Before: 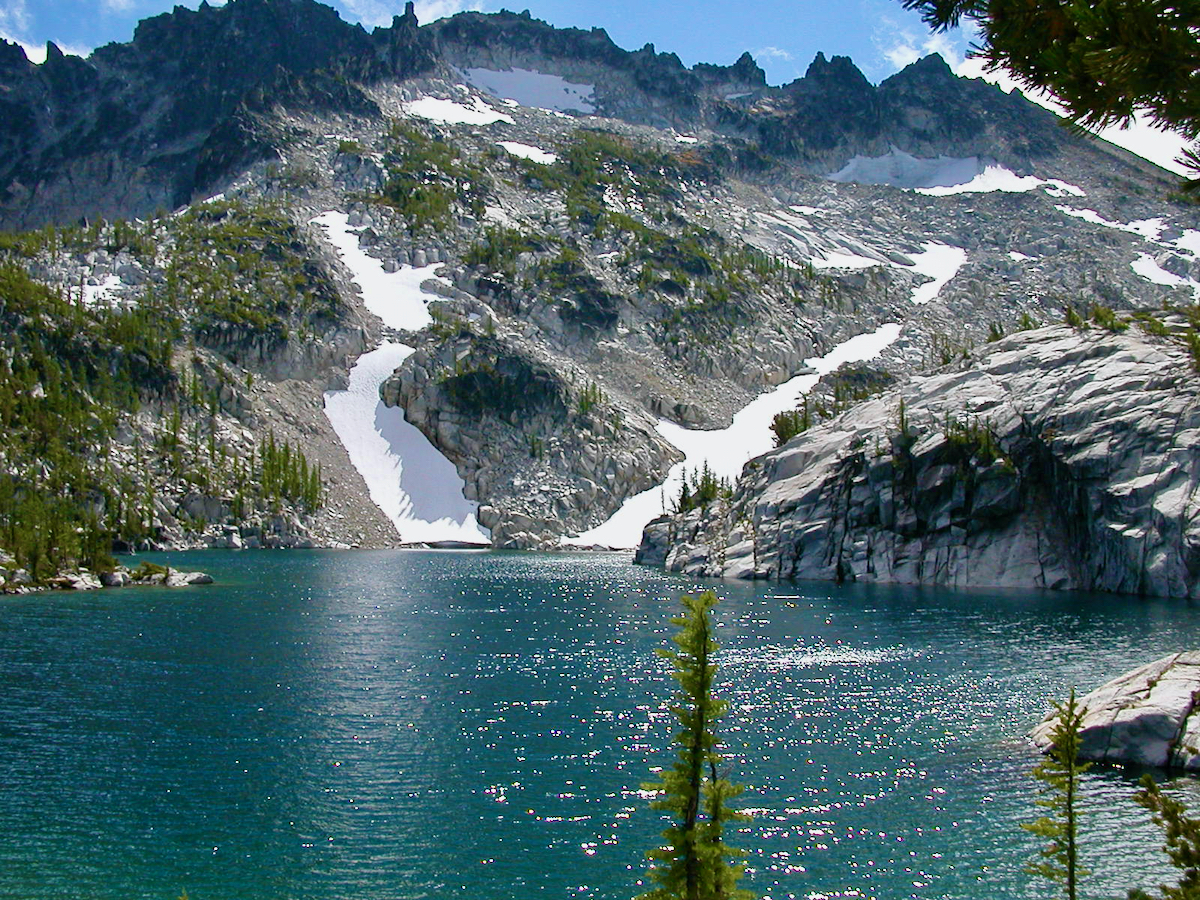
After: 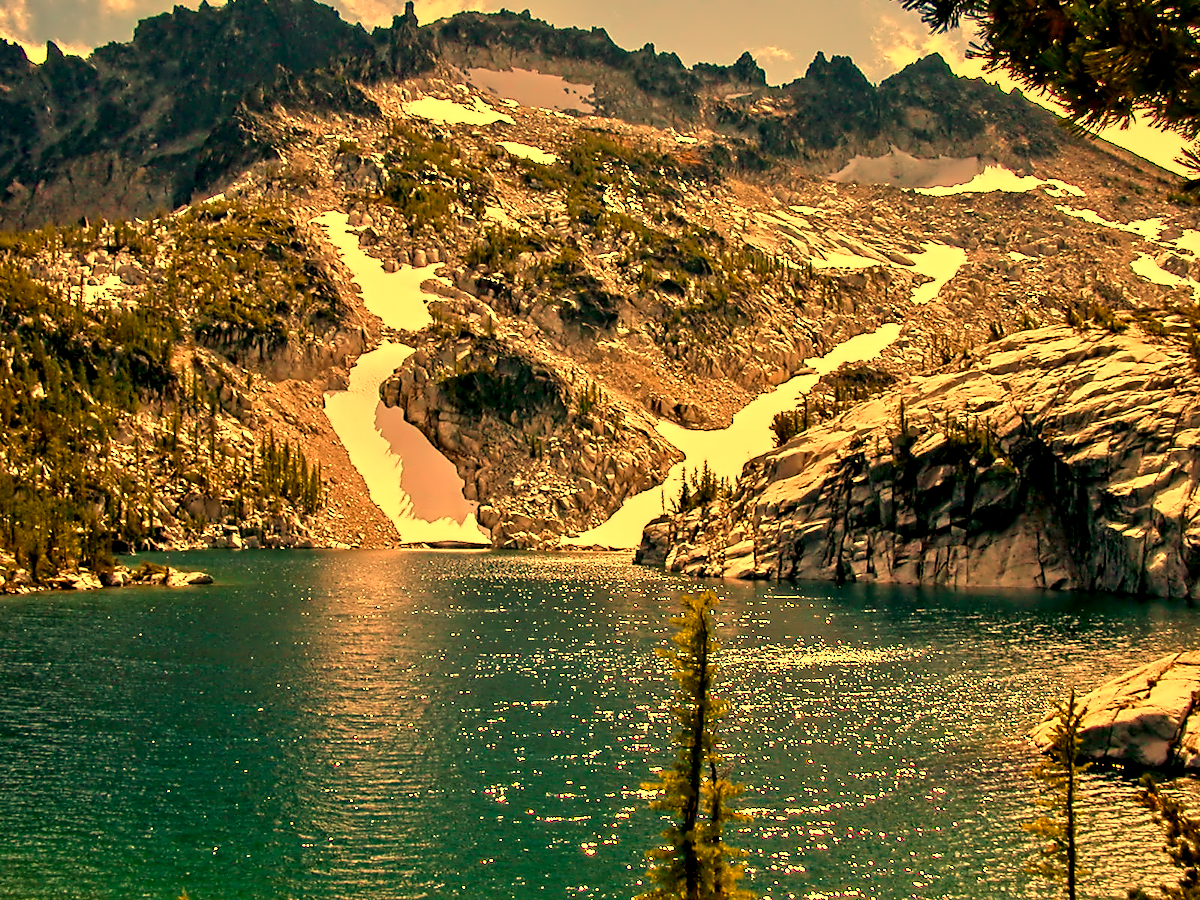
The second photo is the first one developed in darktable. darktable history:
color correction: highlights a* 15, highlights b* 31.55
contrast equalizer: octaves 7, y [[0.5, 0.542, 0.583, 0.625, 0.667, 0.708], [0.5 ×6], [0.5 ×6], [0, 0.033, 0.067, 0.1, 0.133, 0.167], [0, 0.05, 0.1, 0.15, 0.2, 0.25]]
exposure: black level correction 0.002, compensate highlight preservation false
white balance: red 1.467, blue 0.684
